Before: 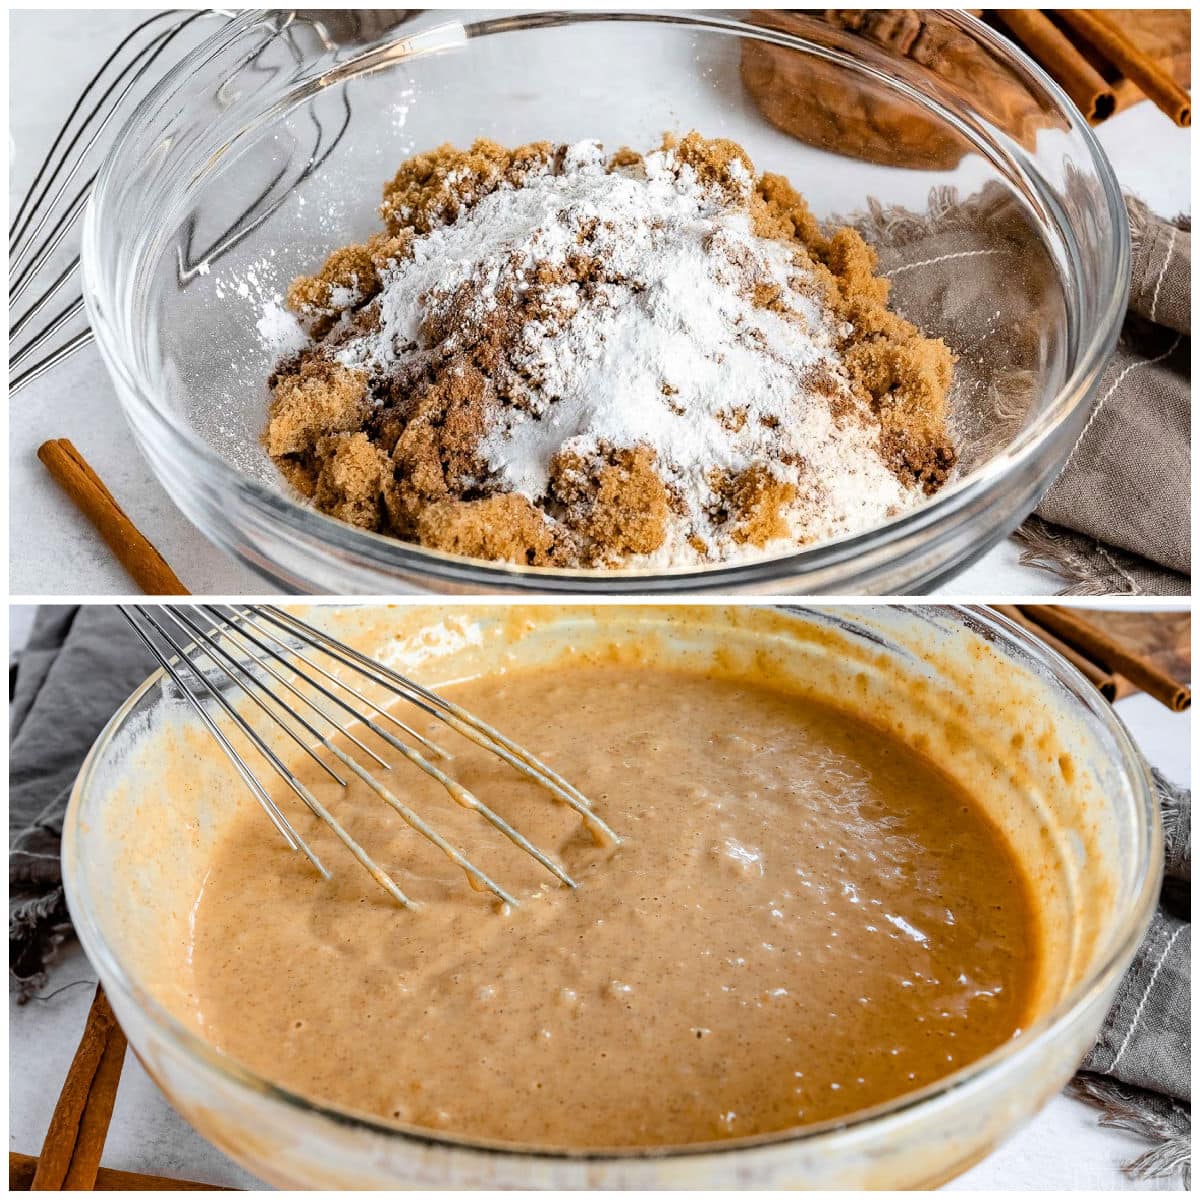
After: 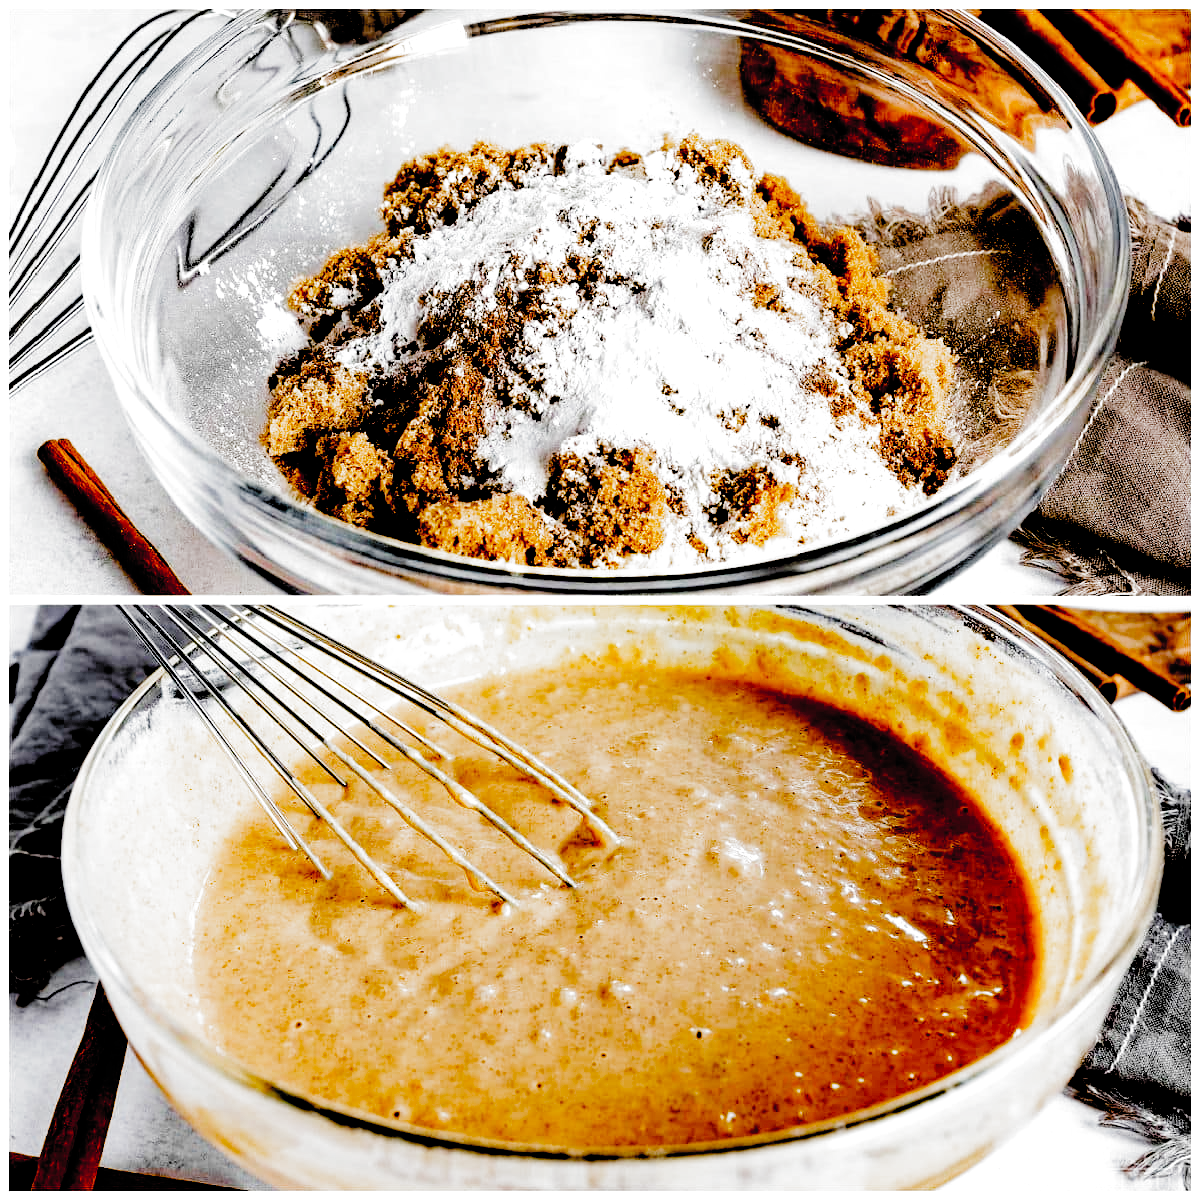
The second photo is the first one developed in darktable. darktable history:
filmic rgb: black relative exposure -1.13 EV, white relative exposure 2.09 EV, hardness 1.58, contrast 2.233, add noise in highlights 0.001, preserve chrominance no, color science v3 (2019), use custom middle-gray values true, contrast in highlights soft
